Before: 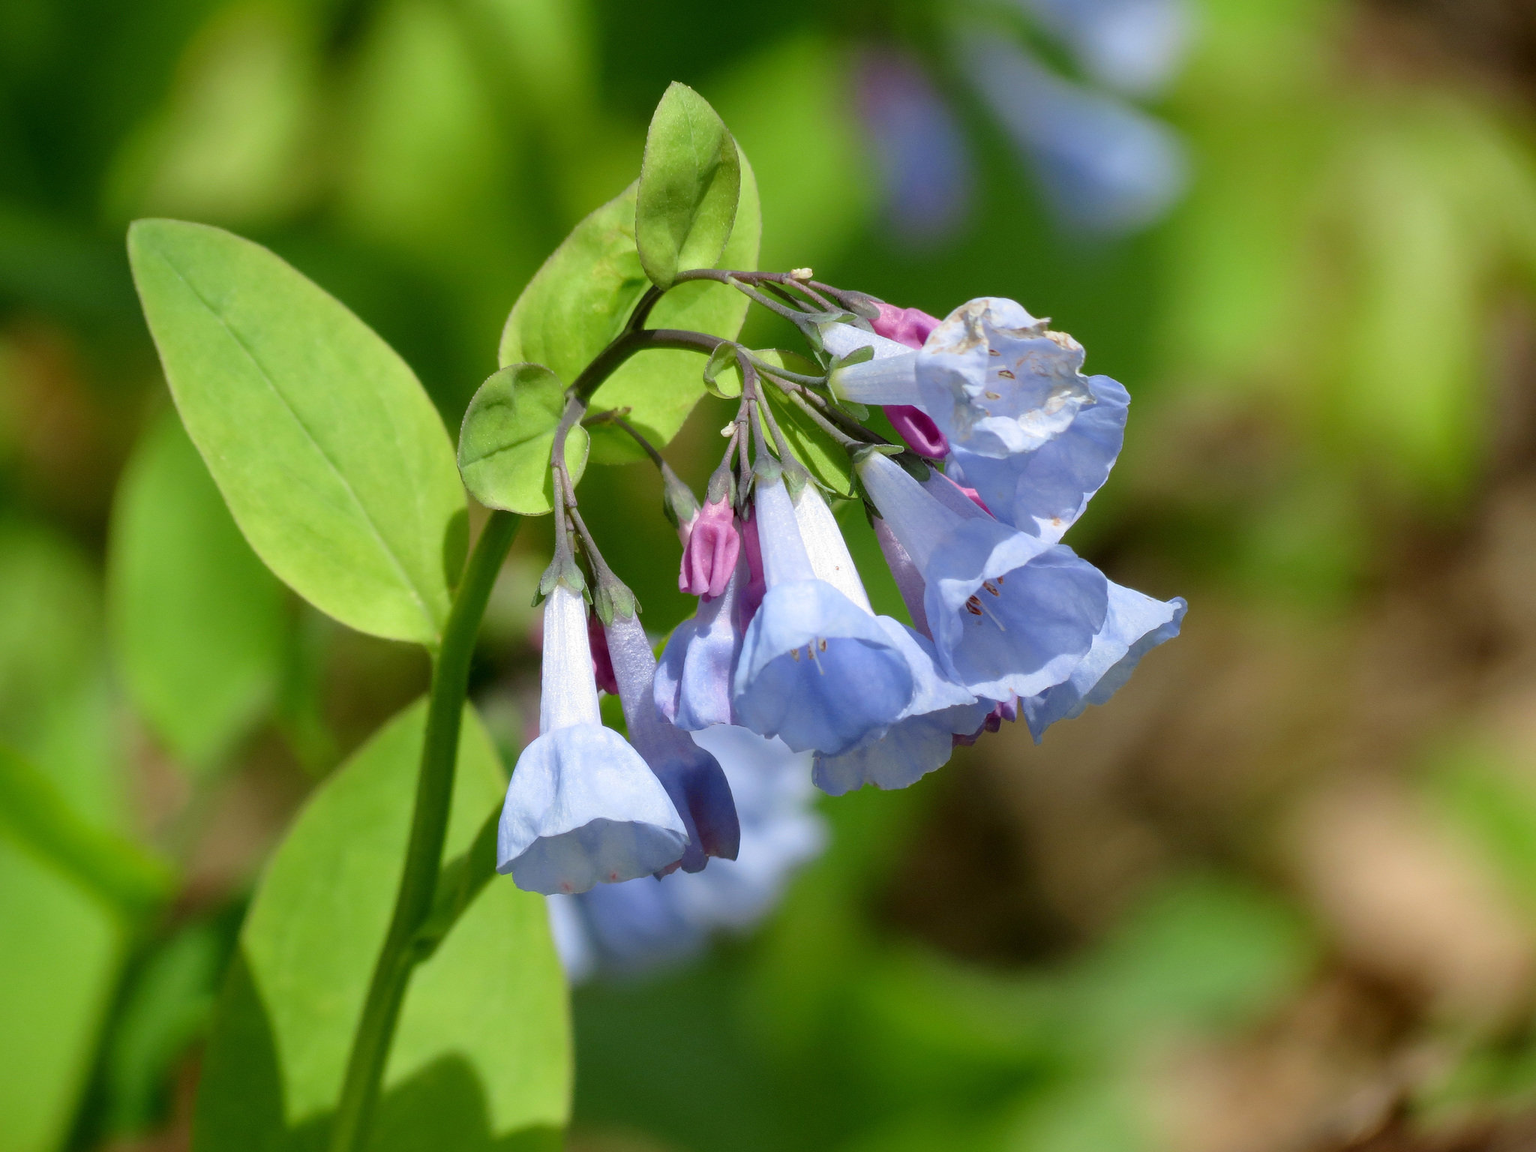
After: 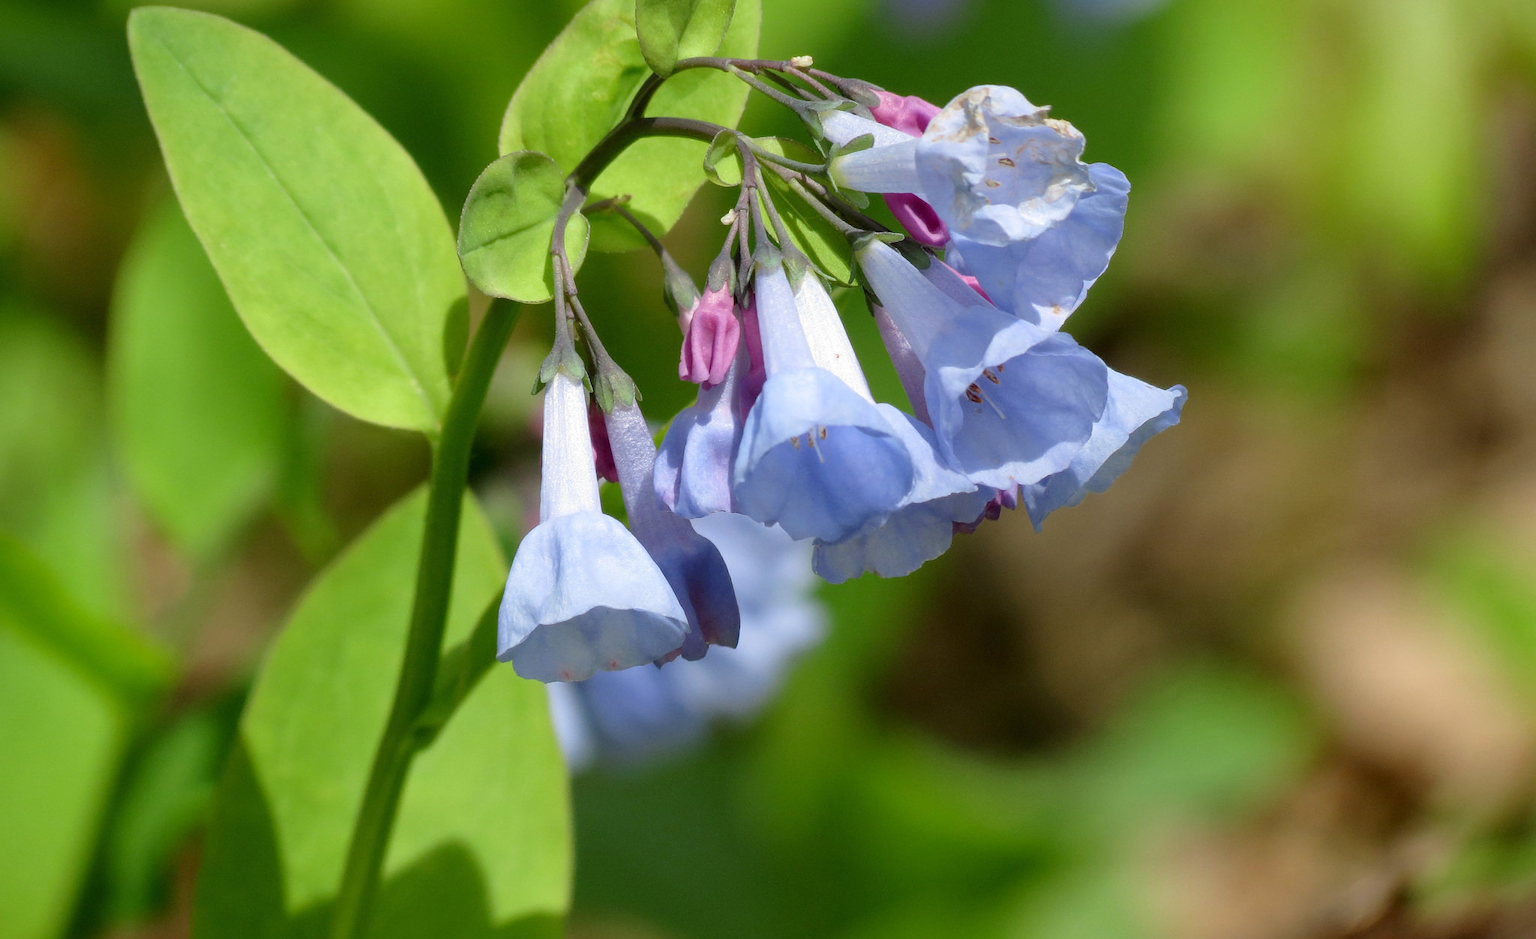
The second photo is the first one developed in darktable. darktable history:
crop and rotate: top 18.486%
